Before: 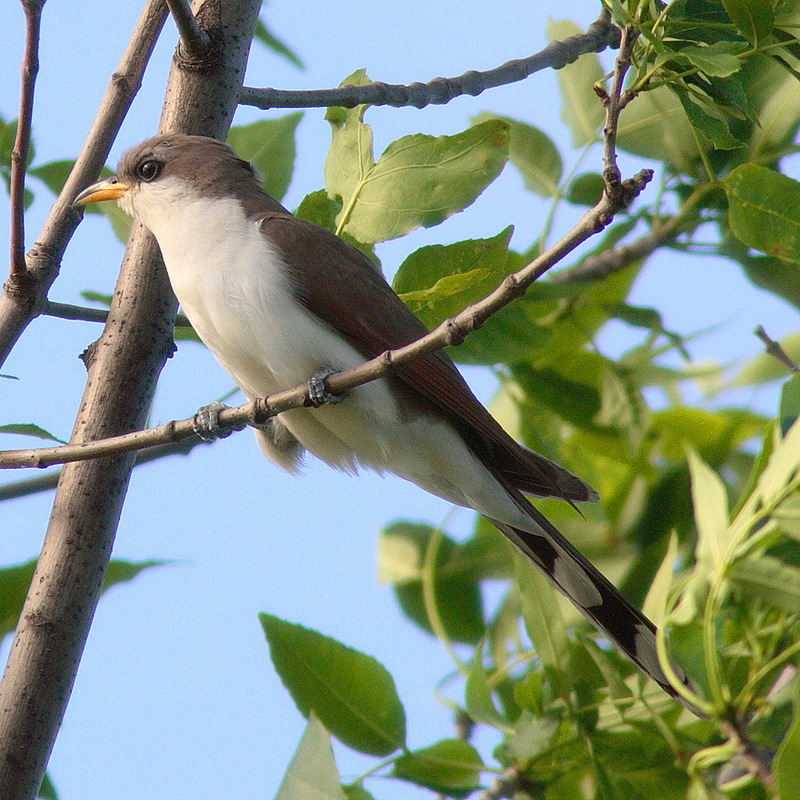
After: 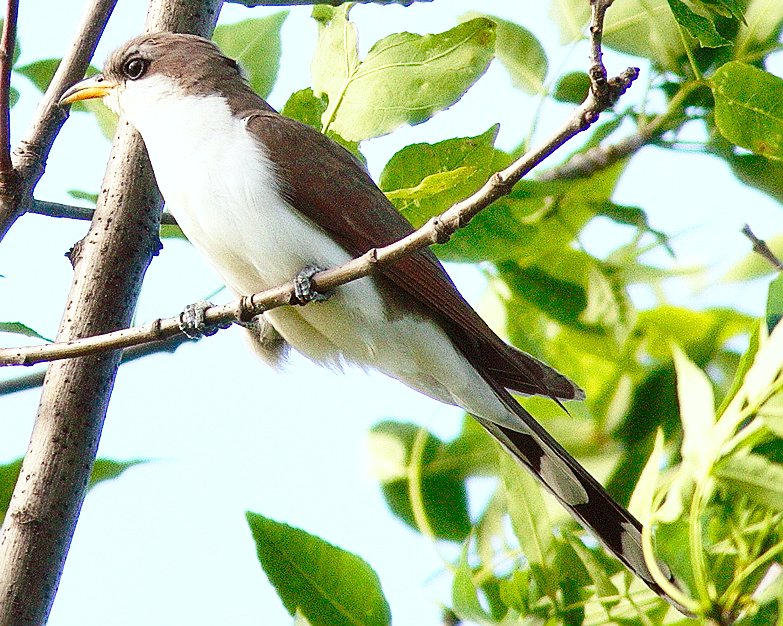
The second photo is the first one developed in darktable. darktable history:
shadows and highlights: soften with gaussian
crop and rotate: left 1.817%, top 12.837%, right 0.229%, bottom 8.849%
base curve: curves: ch0 [(0, 0) (0.028, 0.03) (0.121, 0.232) (0.46, 0.748) (0.859, 0.968) (1, 1)], preserve colors none
contrast brightness saturation: contrast 0.049, brightness 0.067, saturation 0.01
color correction: highlights a* -2.88, highlights b* -2.52, shadows a* 2.48, shadows b* 2.92
color zones: curves: ch0 [(0.068, 0.464) (0.25, 0.5) (0.48, 0.508) (0.75, 0.536) (0.886, 0.476) (0.967, 0.456)]; ch1 [(0.066, 0.456) (0.25, 0.5) (0.616, 0.508) (0.746, 0.56) (0.934, 0.444)]
exposure: black level correction 0.001, exposure 0.499 EV, compensate highlight preservation false
sharpen: on, module defaults
